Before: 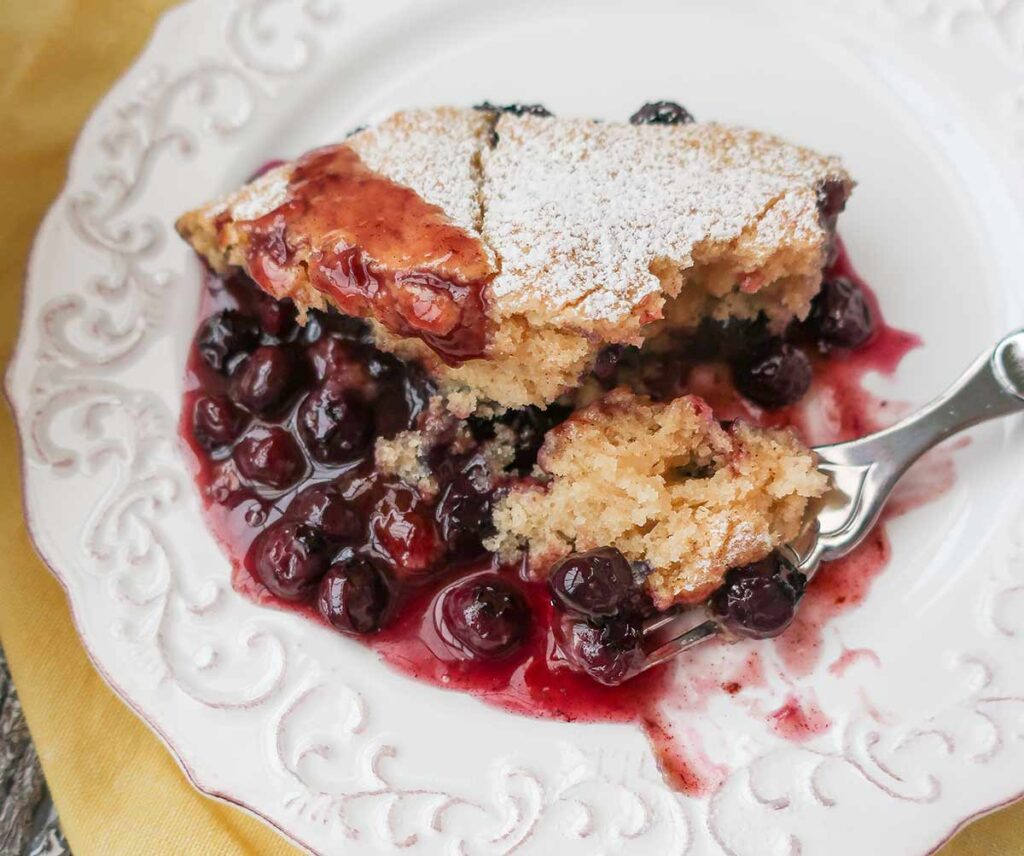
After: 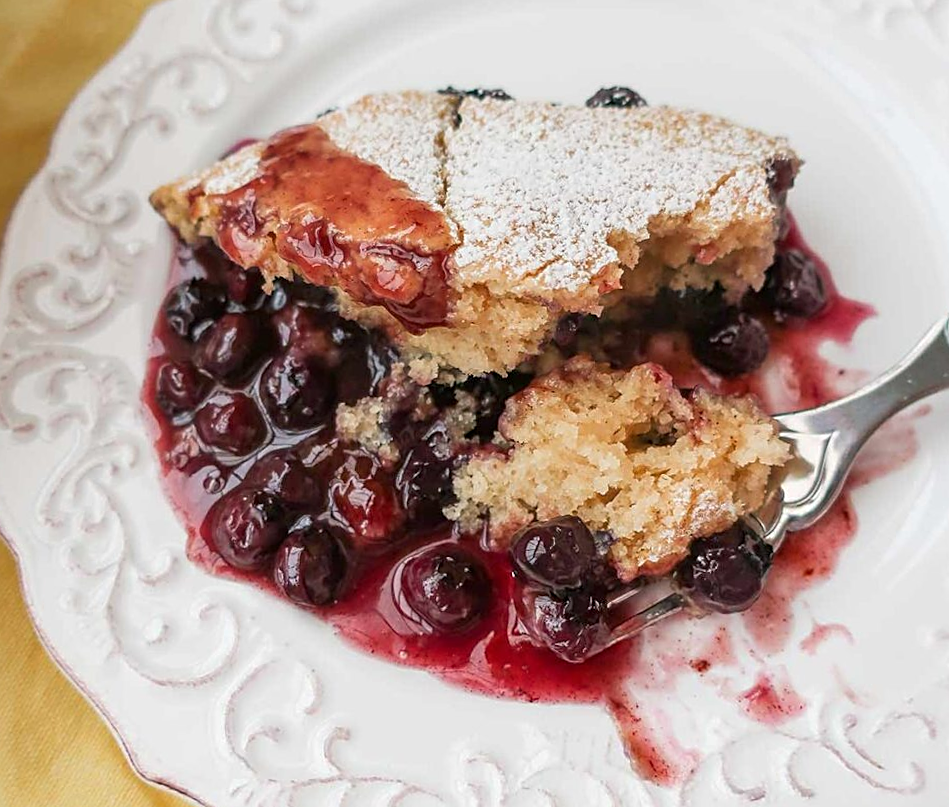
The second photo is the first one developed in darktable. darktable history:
sharpen: on, module defaults
crop: top 0.448%, right 0.264%, bottom 5.045%
rotate and perspective: rotation 0.215°, lens shift (vertical) -0.139, crop left 0.069, crop right 0.939, crop top 0.002, crop bottom 0.996
